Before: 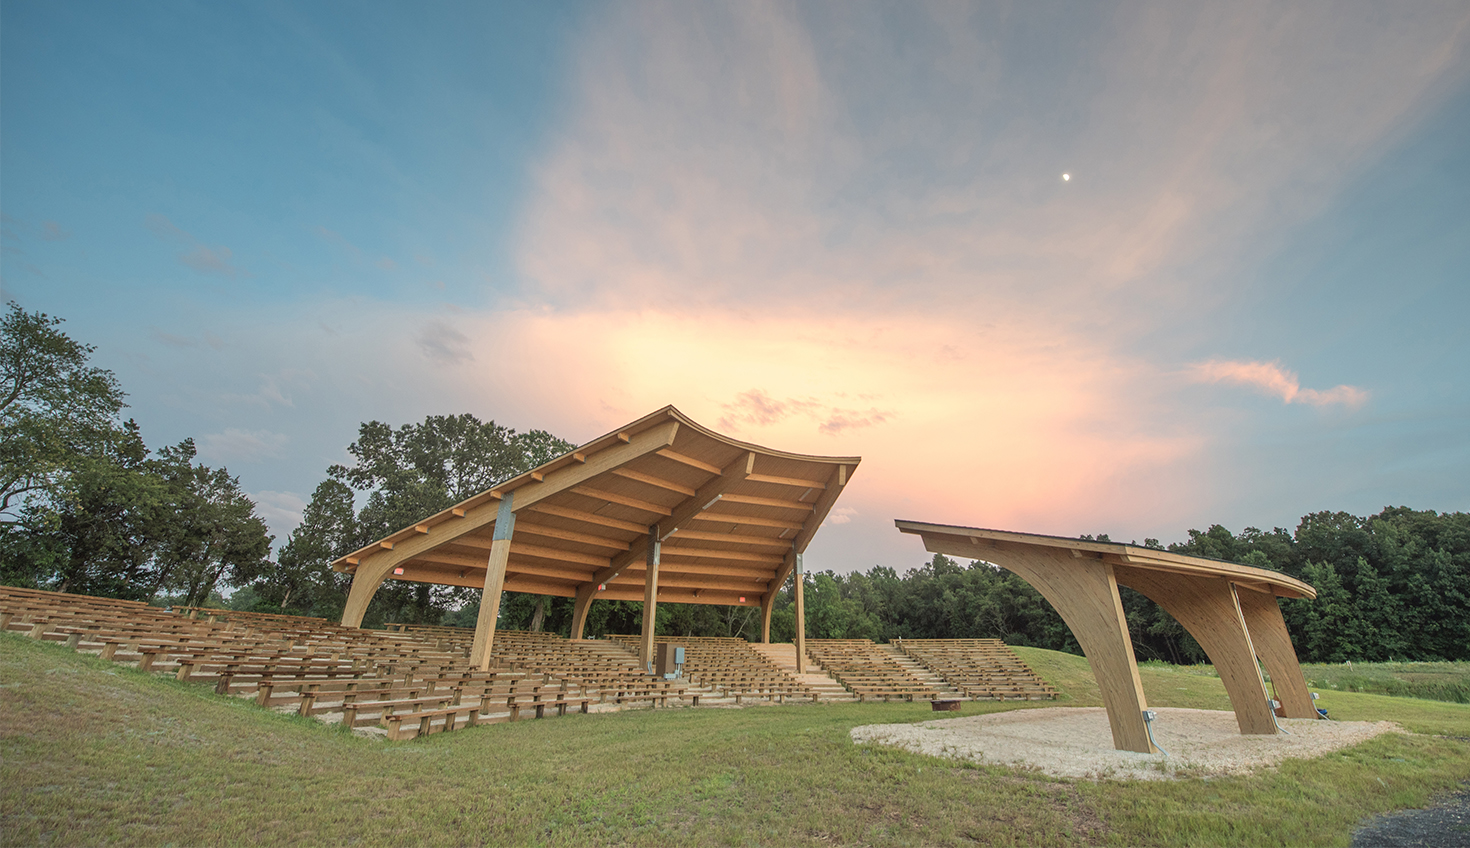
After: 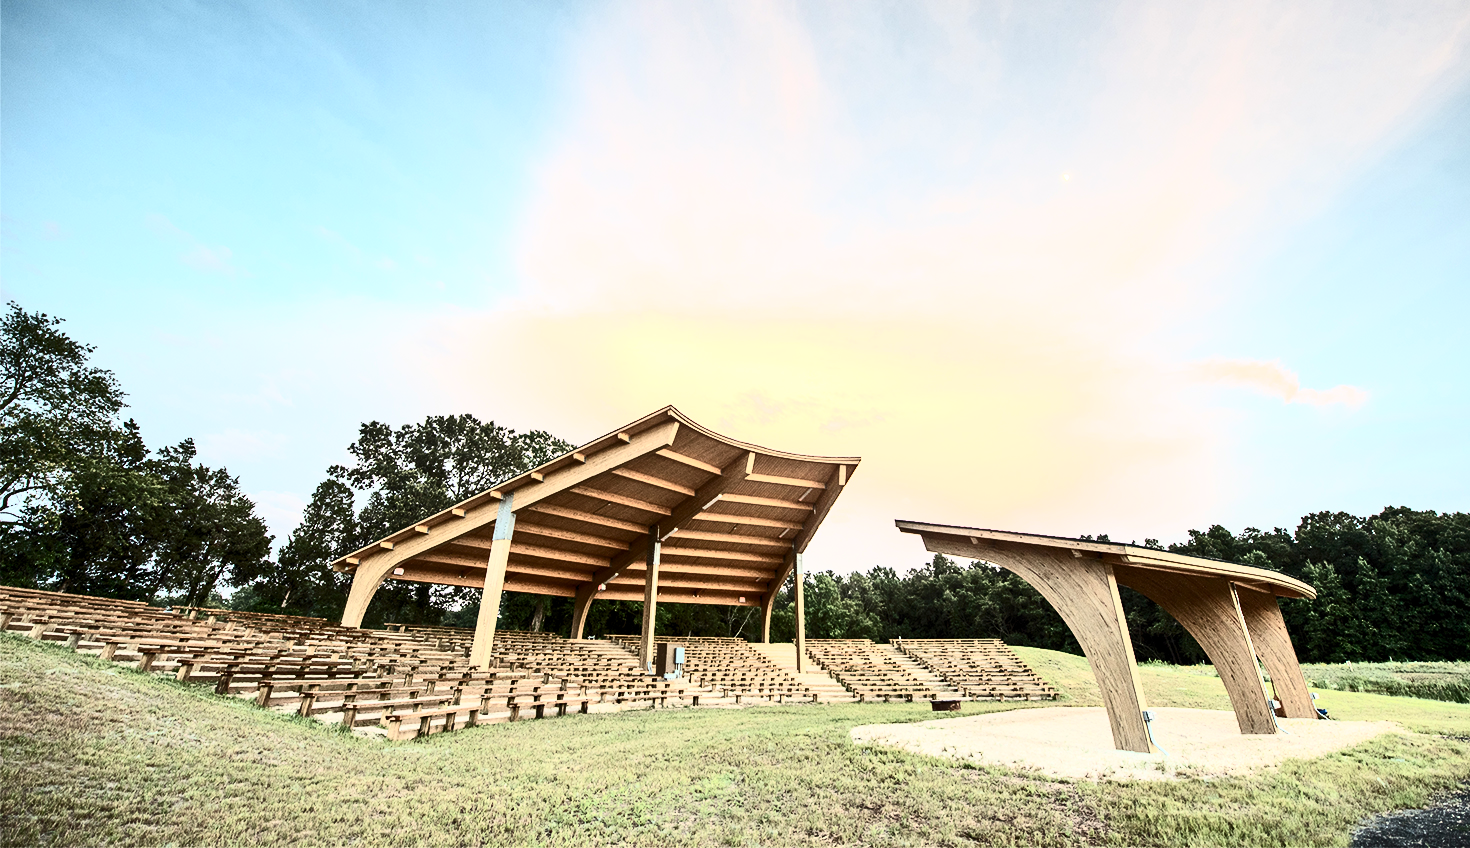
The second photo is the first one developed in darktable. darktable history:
contrast brightness saturation: contrast 0.93, brightness 0.2
rgb levels: levels [[0.01, 0.419, 0.839], [0, 0.5, 1], [0, 0.5, 1]]
